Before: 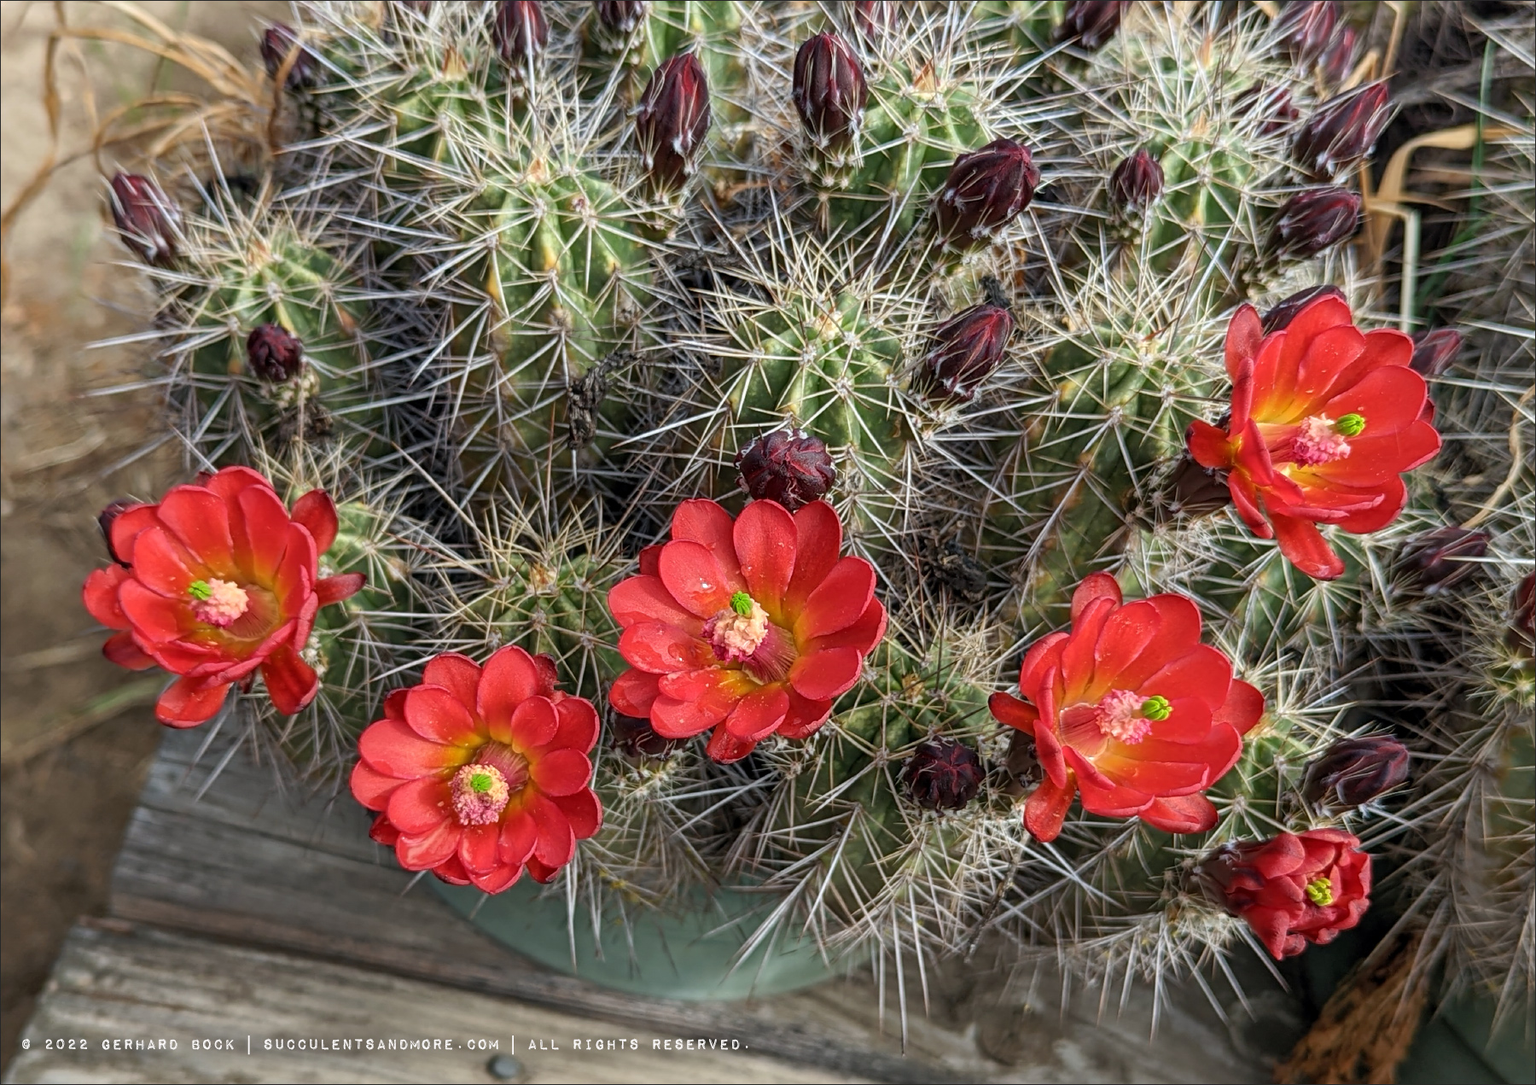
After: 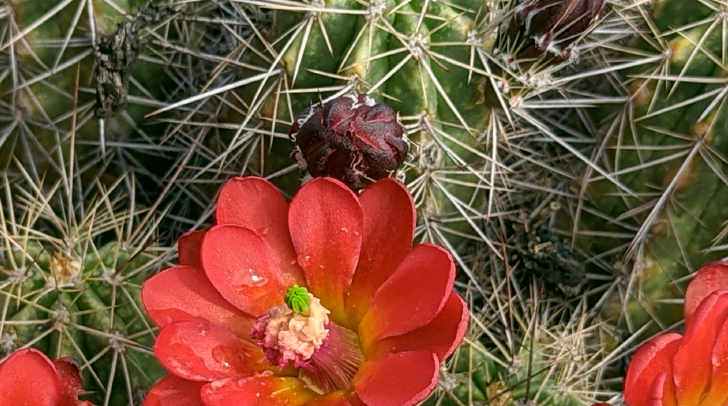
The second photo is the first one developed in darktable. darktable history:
color correction: highlights a* 4.02, highlights b* 4.98, shadows a* -7.55, shadows b* 4.98
crop: left 31.751%, top 32.172%, right 27.8%, bottom 35.83%
